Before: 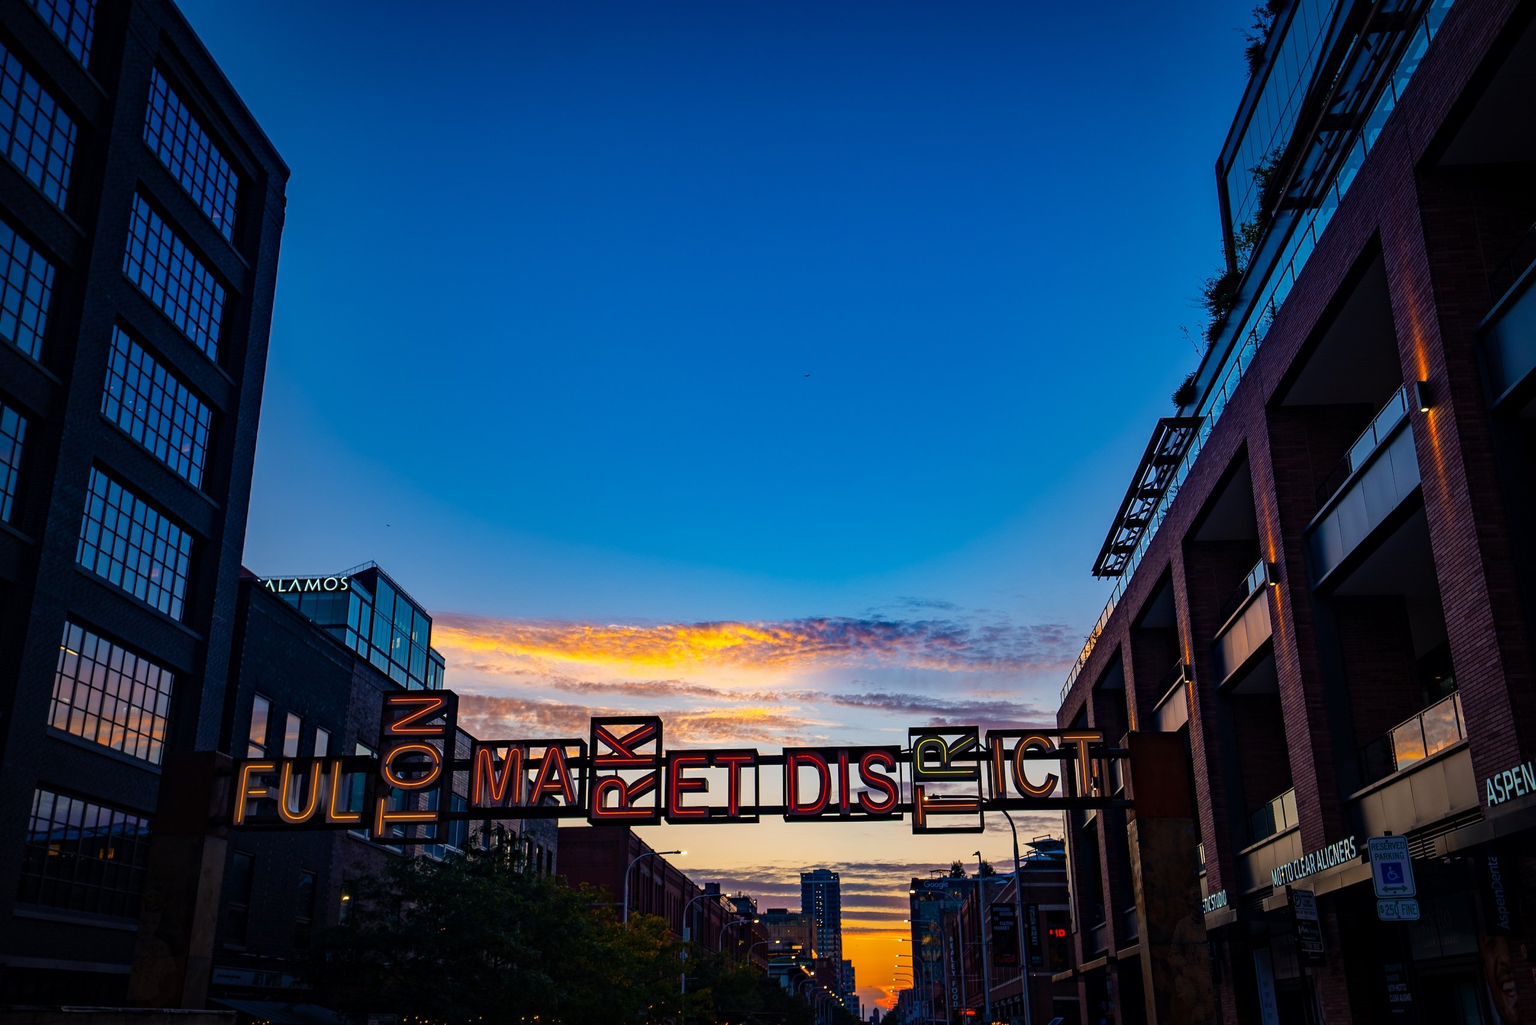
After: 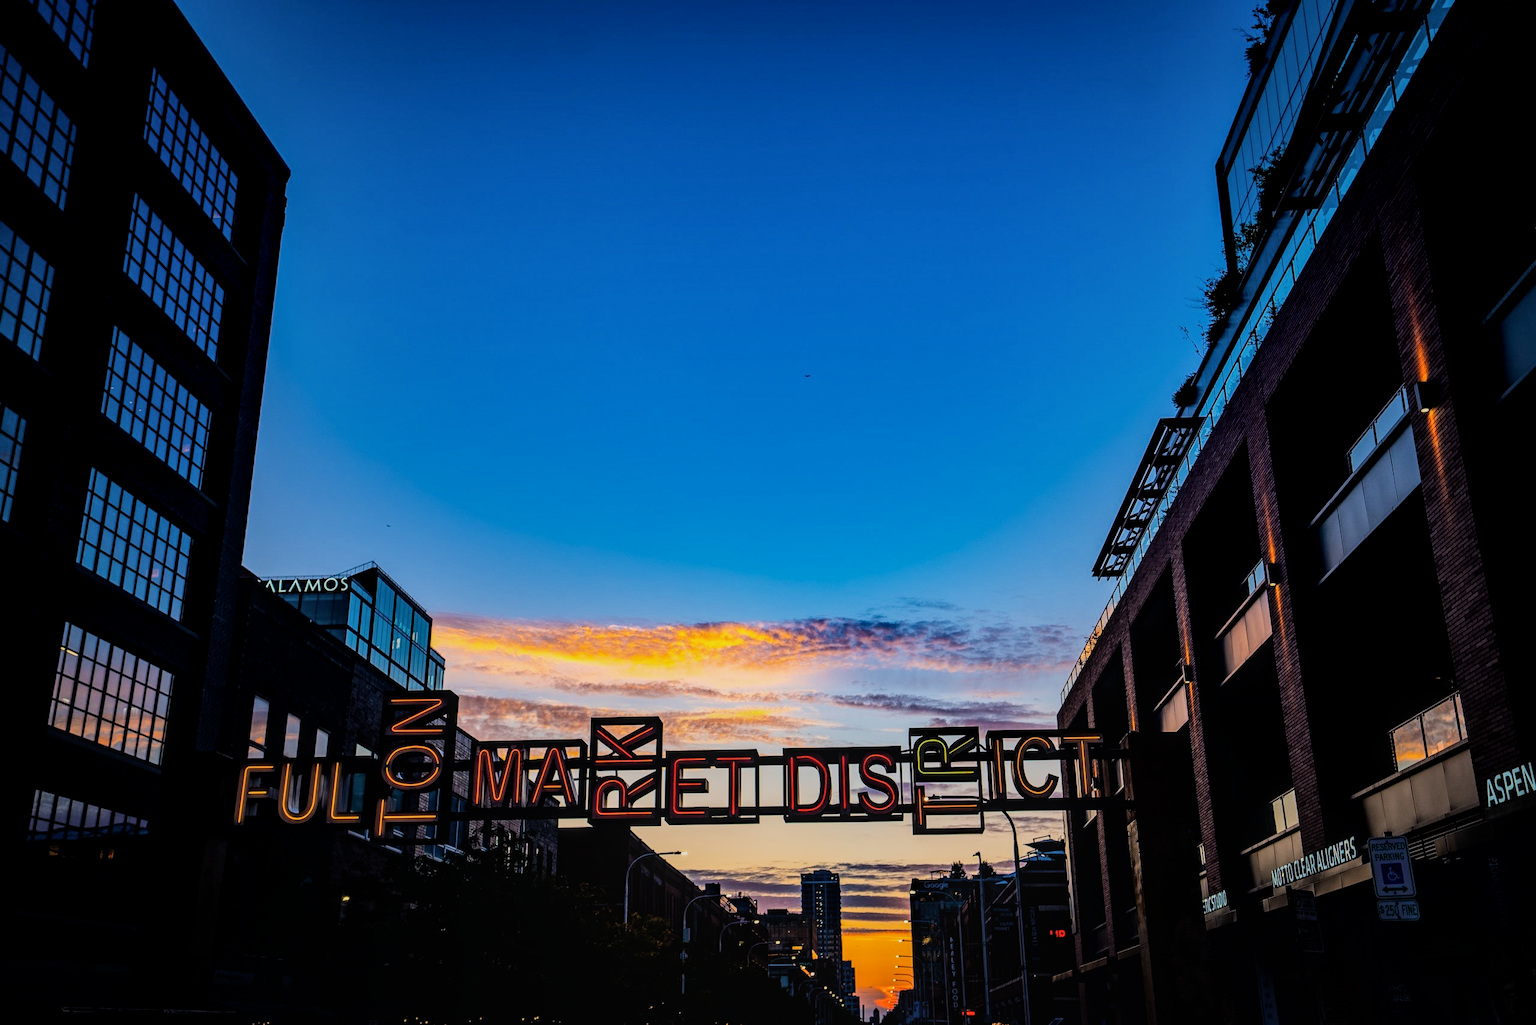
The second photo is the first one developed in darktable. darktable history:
filmic rgb: black relative exposure -7.15 EV, white relative exposure 5.36 EV, hardness 3.02, color science v6 (2022)
local contrast: on, module defaults
tone equalizer: -8 EV -0.75 EV, -7 EV -0.7 EV, -6 EV -0.6 EV, -5 EV -0.4 EV, -3 EV 0.4 EV, -2 EV 0.6 EV, -1 EV 0.7 EV, +0 EV 0.75 EV, edges refinement/feathering 500, mask exposure compensation -1.57 EV, preserve details no
